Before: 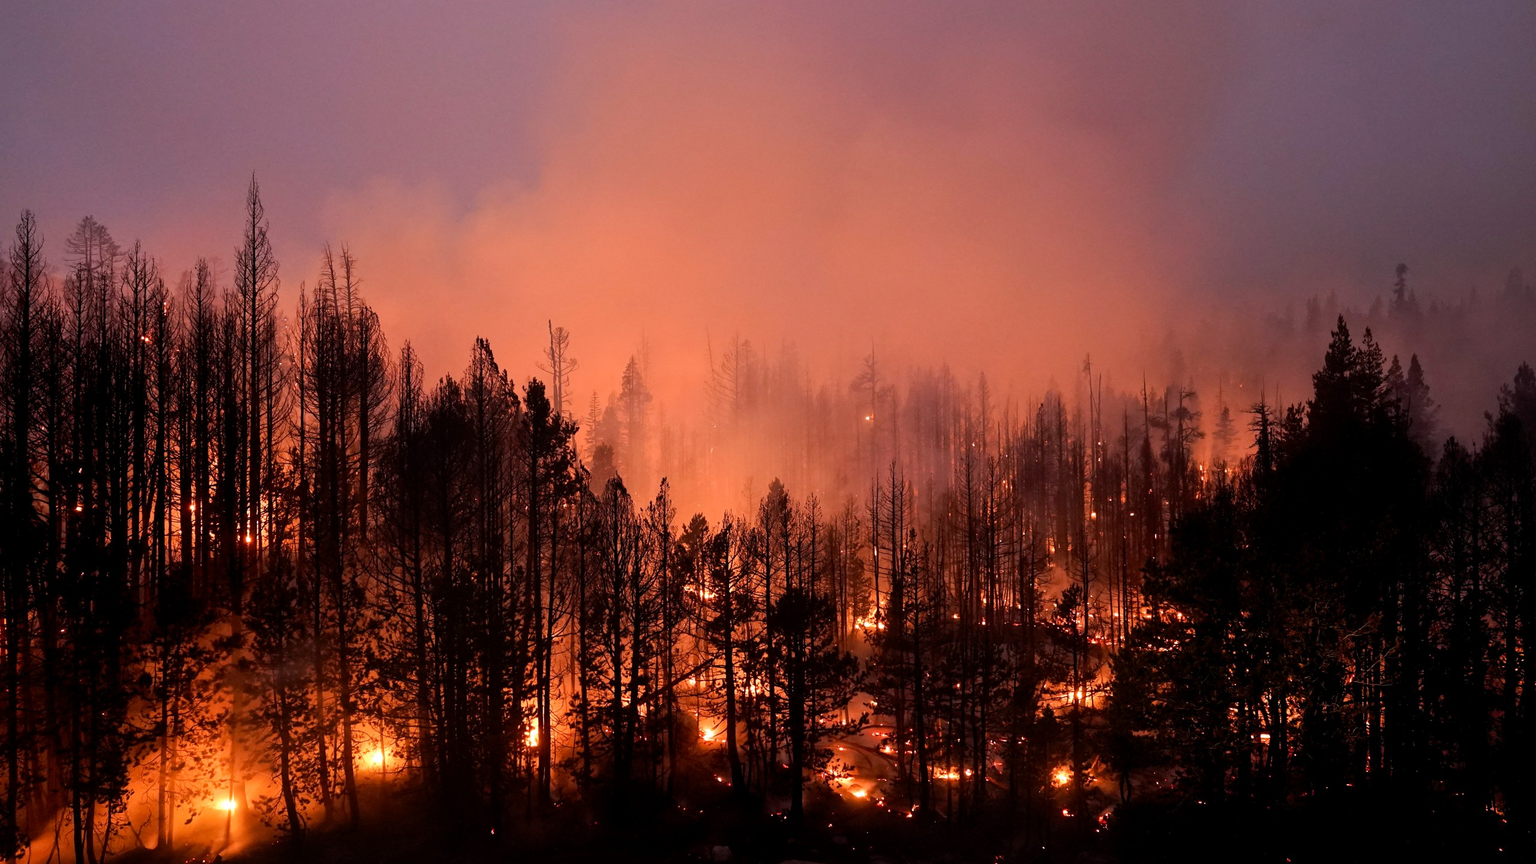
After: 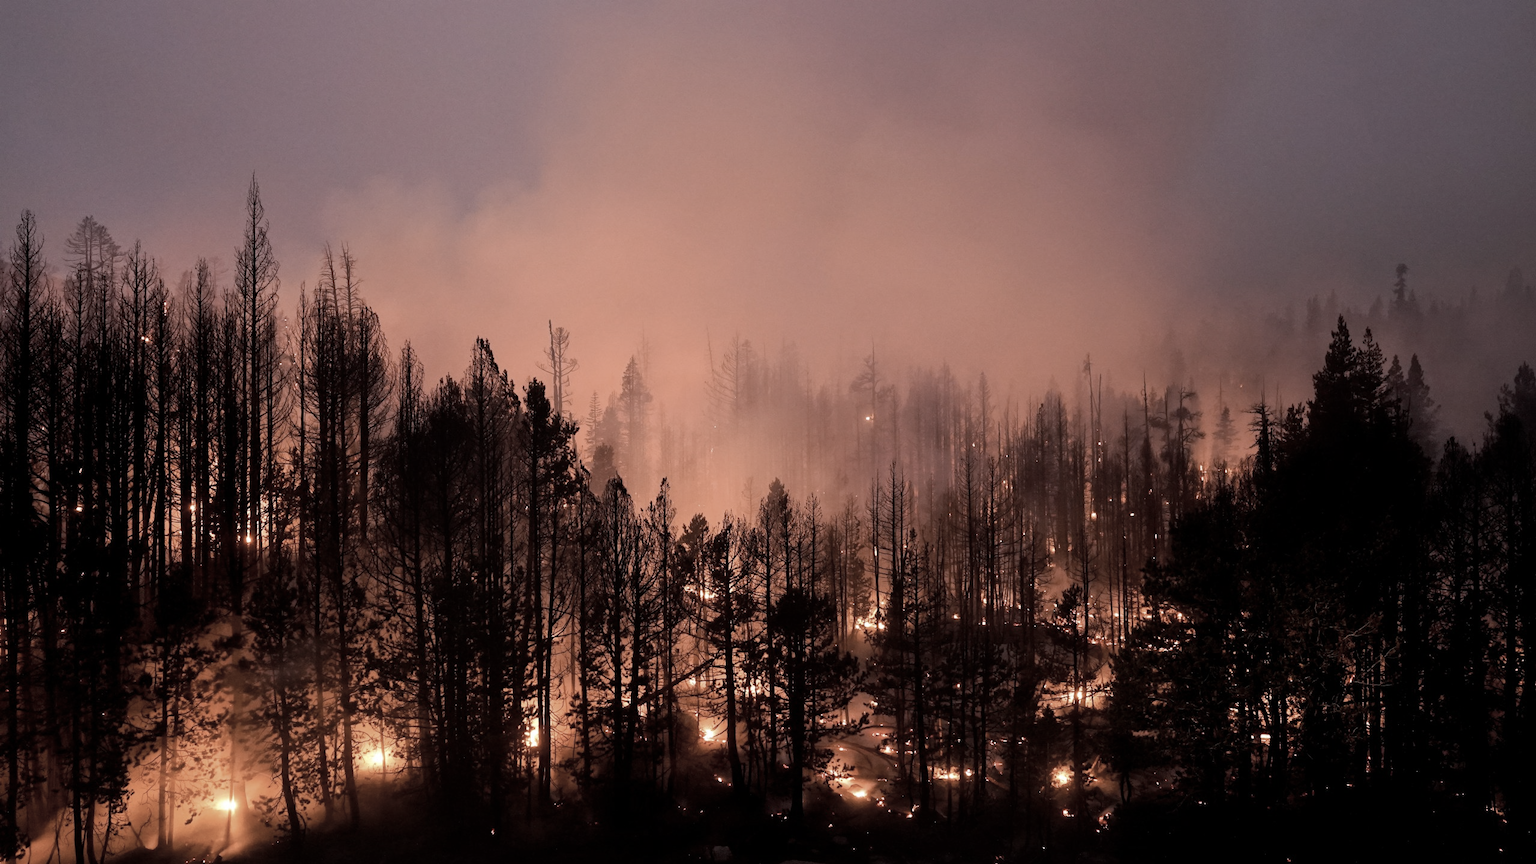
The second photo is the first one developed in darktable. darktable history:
color correction: highlights b* -0.016, saturation 0.48
